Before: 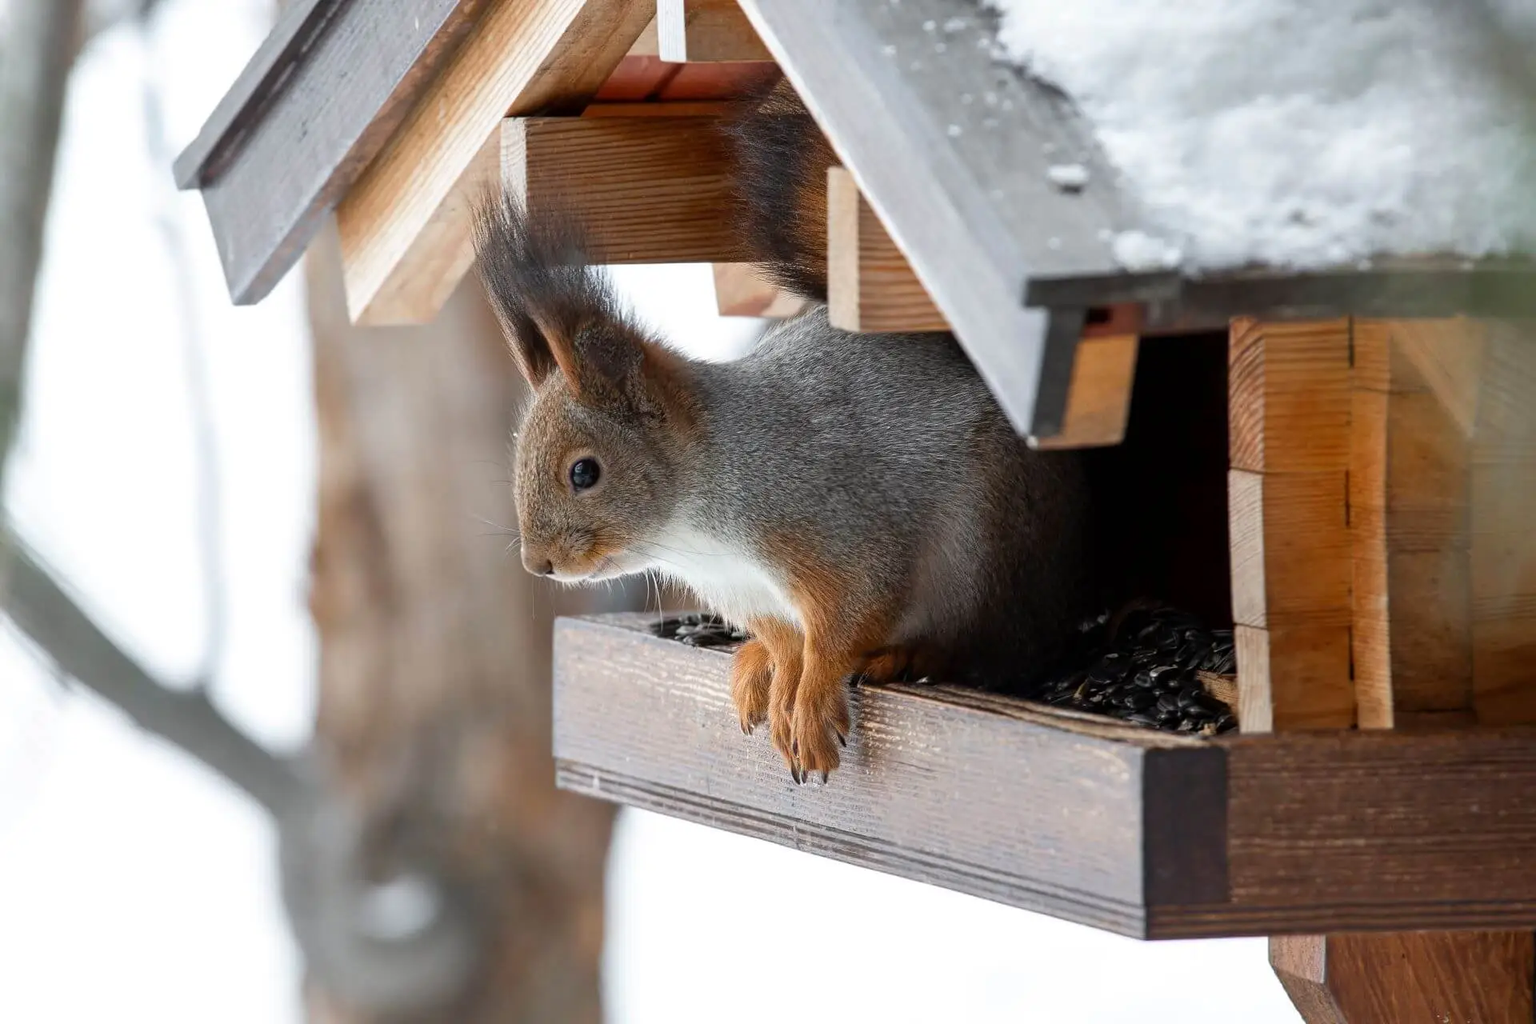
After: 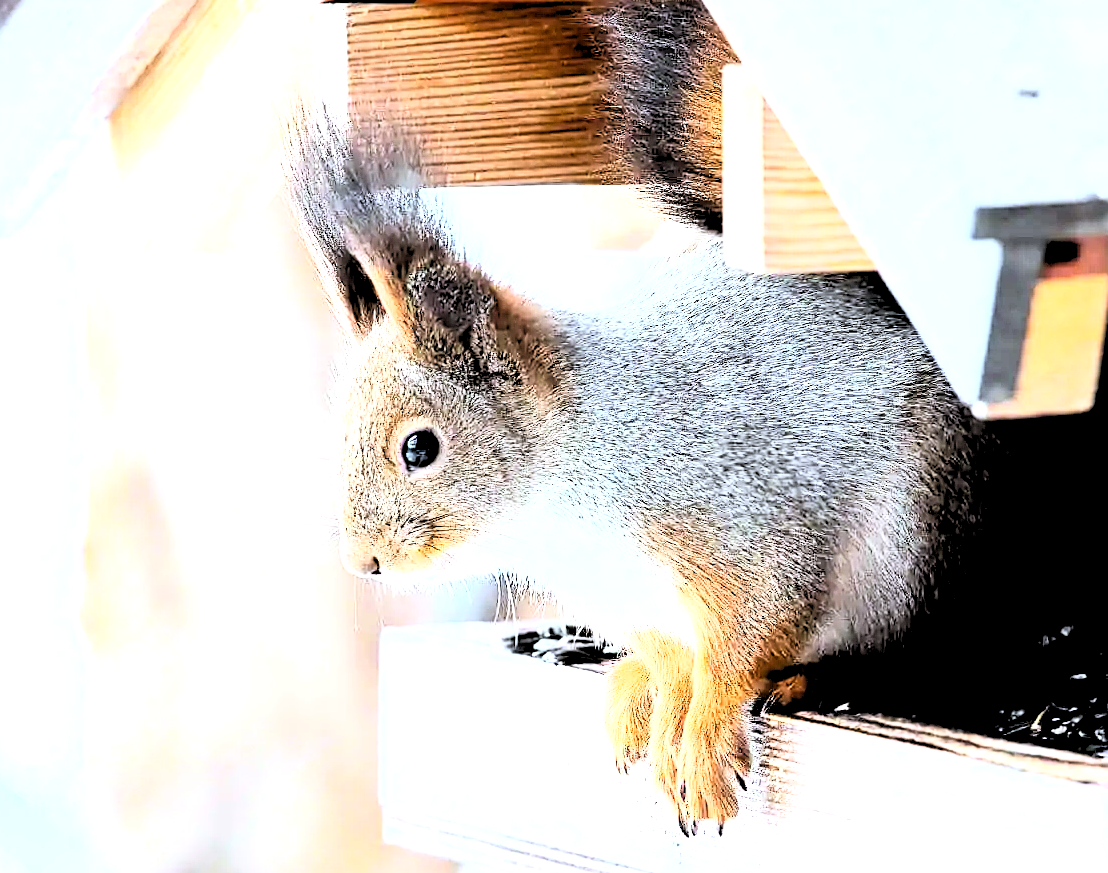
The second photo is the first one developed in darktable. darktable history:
color balance rgb: on, module defaults
crop: left 16.202%, top 11.208%, right 26.045%, bottom 20.557%
white balance: red 0.924, blue 1.095
exposure: black level correction 0.001, exposure 1.3 EV, compensate highlight preservation false
rgb curve: curves: ch0 [(0, 0) (0.21, 0.15) (0.24, 0.21) (0.5, 0.75) (0.75, 0.96) (0.89, 0.99) (1, 1)]; ch1 [(0, 0.02) (0.21, 0.13) (0.25, 0.2) (0.5, 0.67) (0.75, 0.9) (0.89, 0.97) (1, 1)]; ch2 [(0, 0.02) (0.21, 0.13) (0.25, 0.2) (0.5, 0.67) (0.75, 0.9) (0.89, 0.97) (1, 1)], compensate middle gray true
sharpen: on, module defaults
rgb levels: levels [[0.013, 0.434, 0.89], [0, 0.5, 1], [0, 0.5, 1]]
